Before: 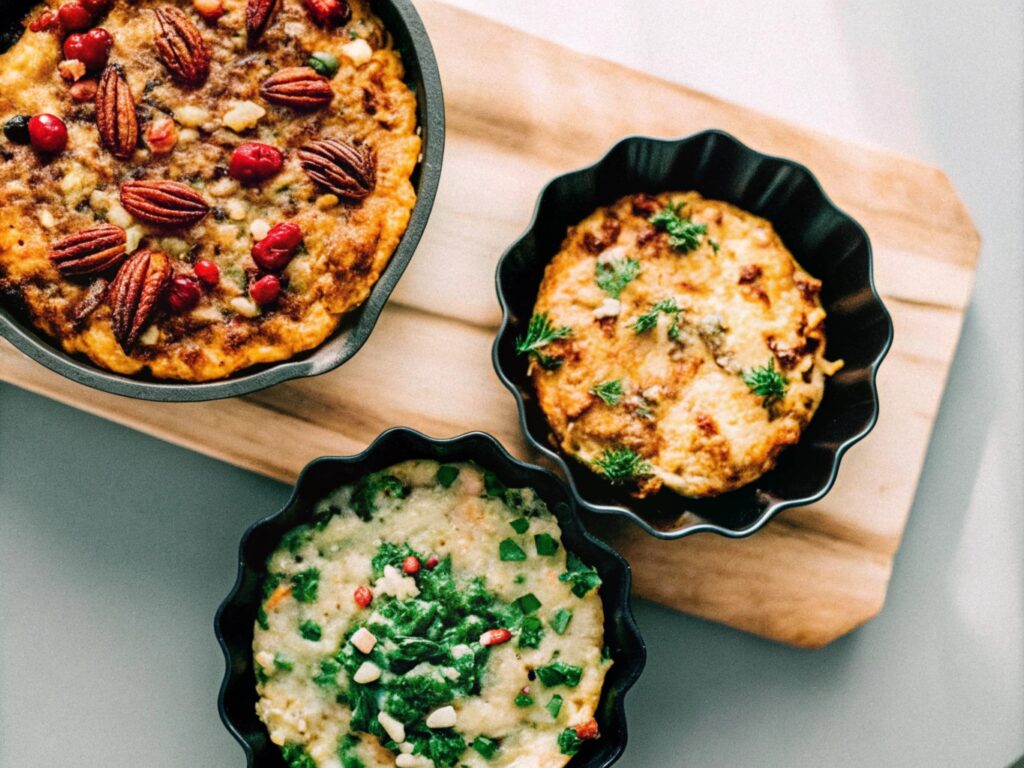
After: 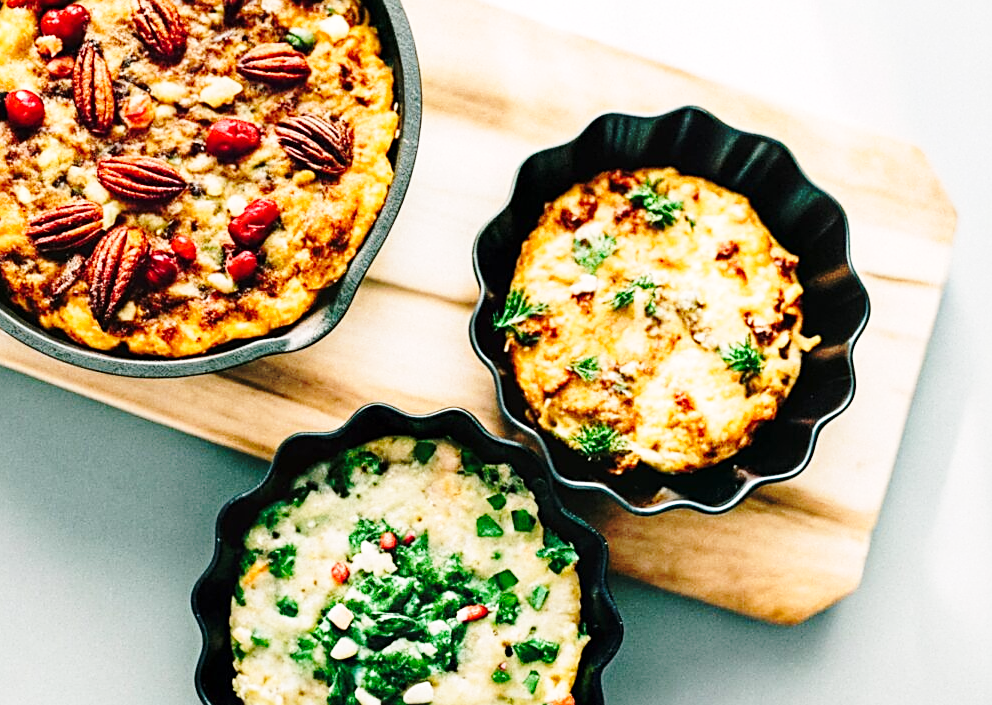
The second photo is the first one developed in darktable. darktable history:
crop: left 2.289%, top 3.163%, right 0.798%, bottom 4.915%
sharpen: amount 0.493
base curve: curves: ch0 [(0, 0) (0.032, 0.037) (0.105, 0.228) (0.435, 0.76) (0.856, 0.983) (1, 1)], preserve colors none
